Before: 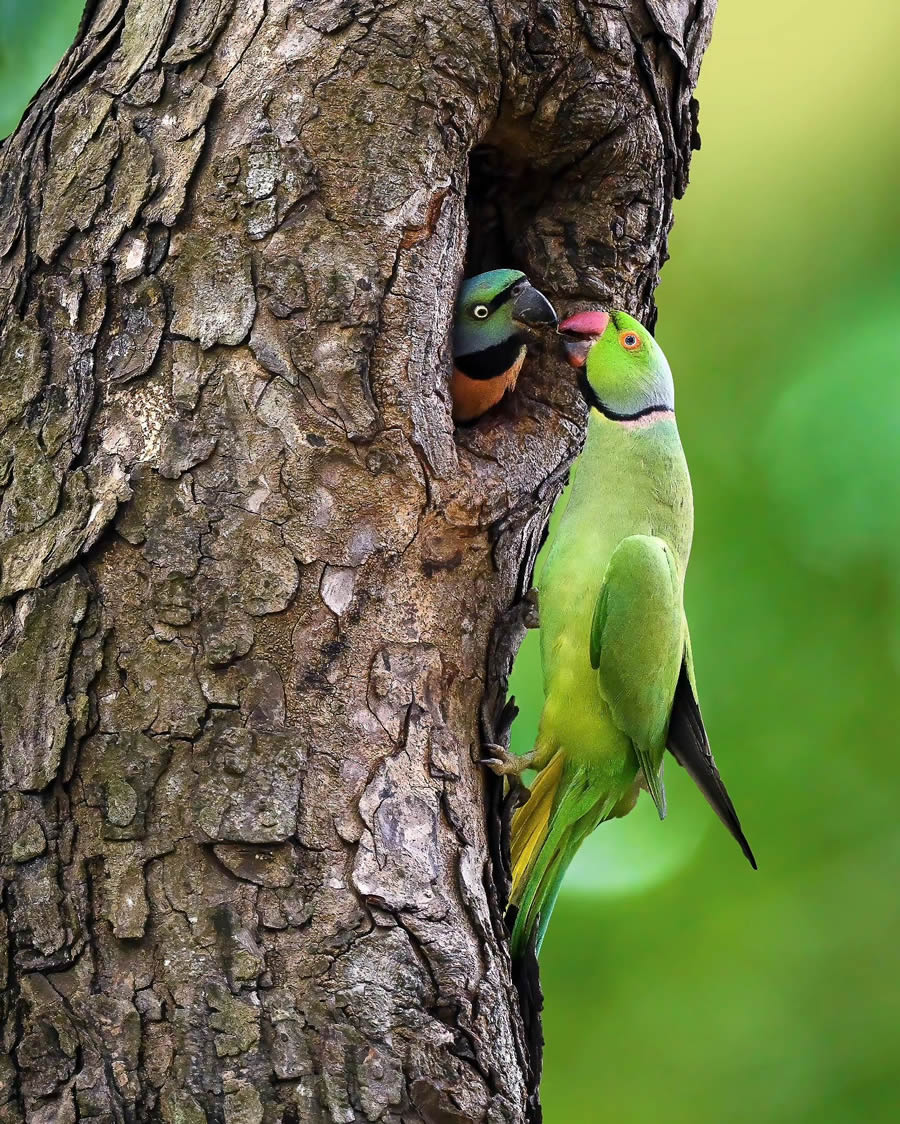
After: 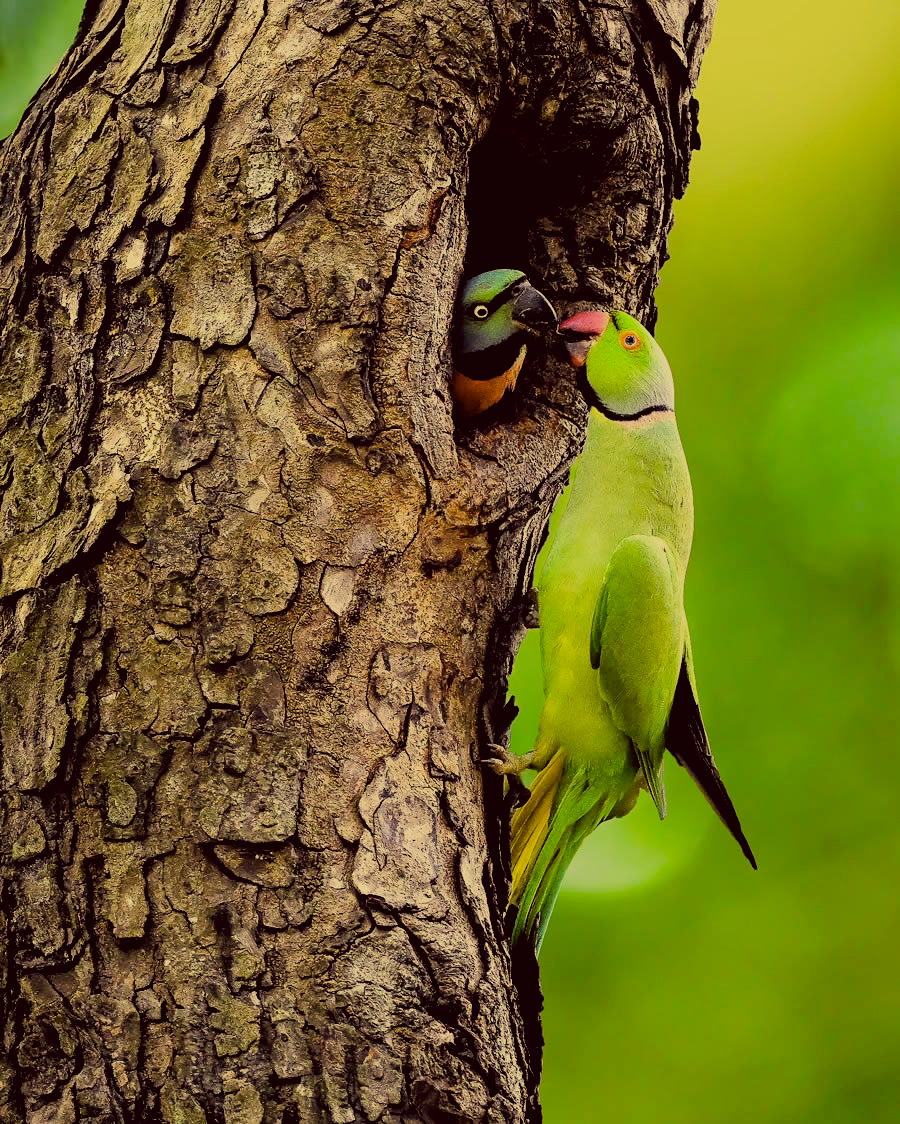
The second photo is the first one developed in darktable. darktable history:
color correction: highlights a* -0.337, highlights b* 39.99, shadows a* 9.73, shadows b* -0.898
filmic rgb: black relative exposure -4.12 EV, white relative exposure 5.1 EV, hardness 2.06, contrast 1.16
